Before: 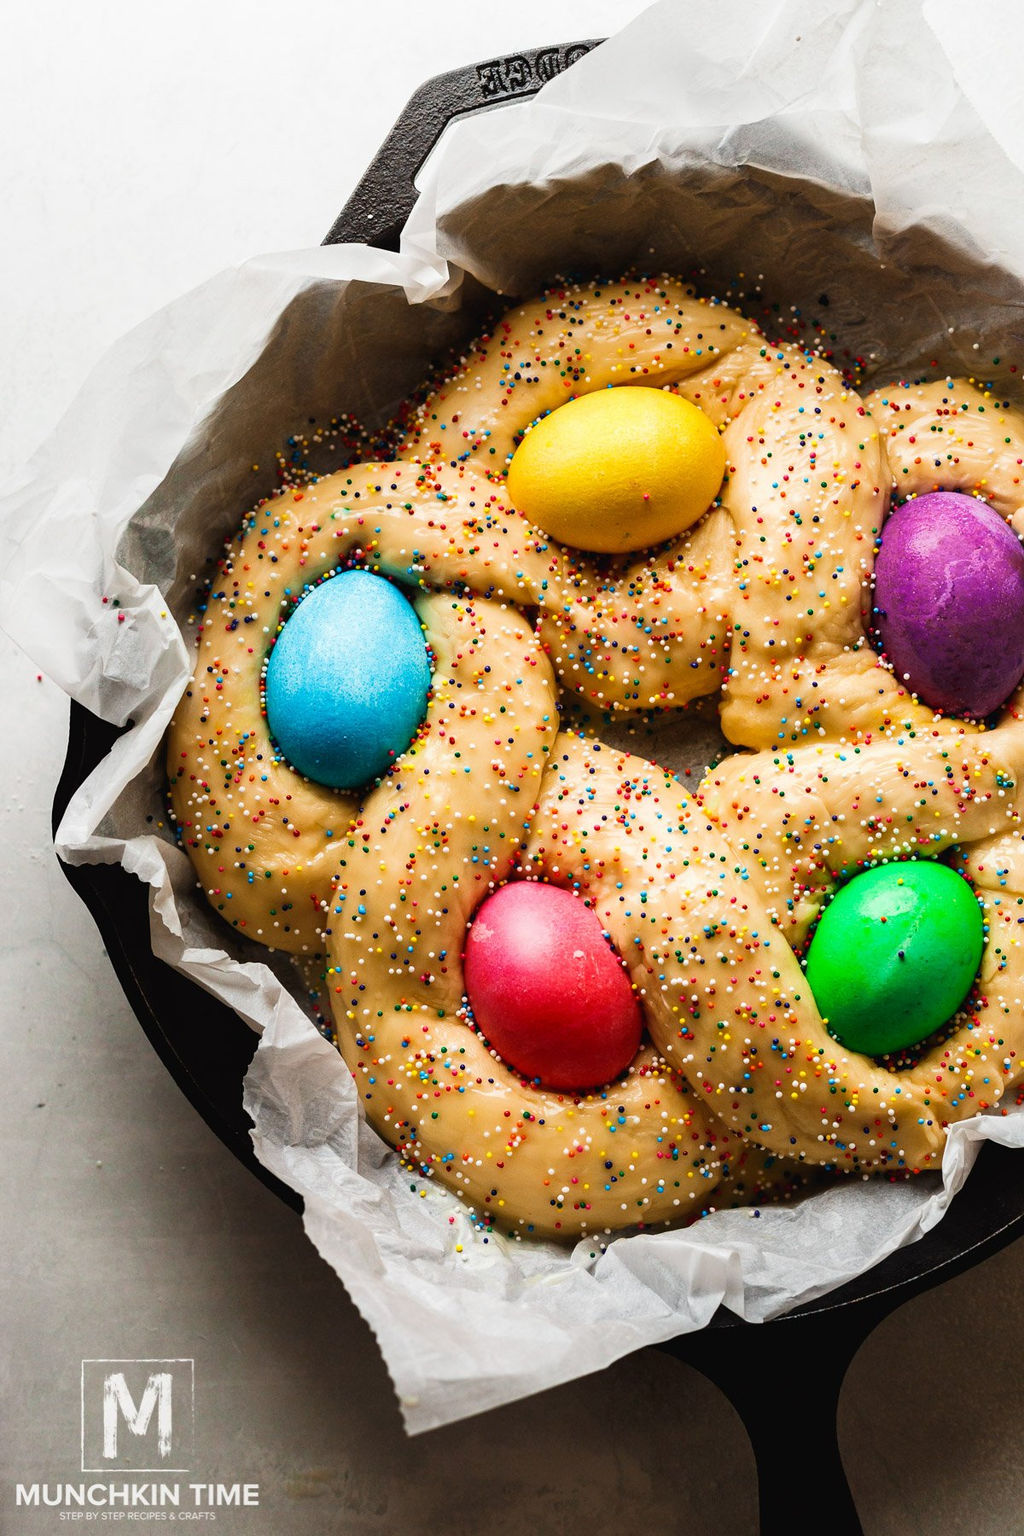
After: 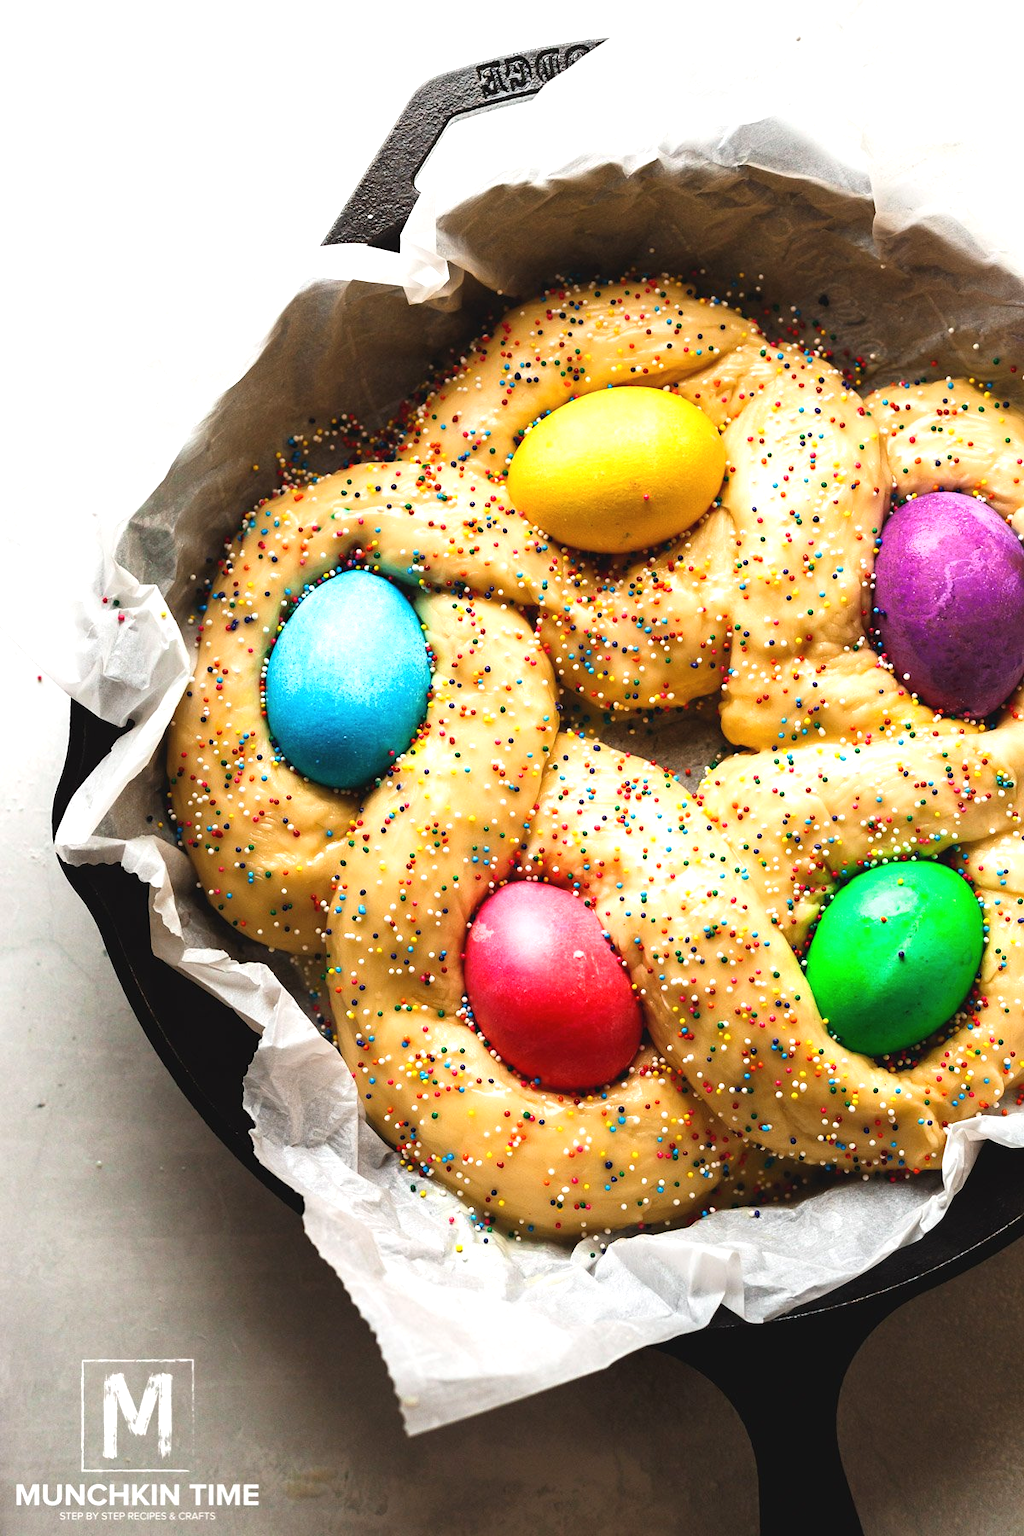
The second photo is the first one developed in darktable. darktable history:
exposure: black level correction -0.002, exposure 0.528 EV, compensate exposure bias true, compensate highlight preservation false
